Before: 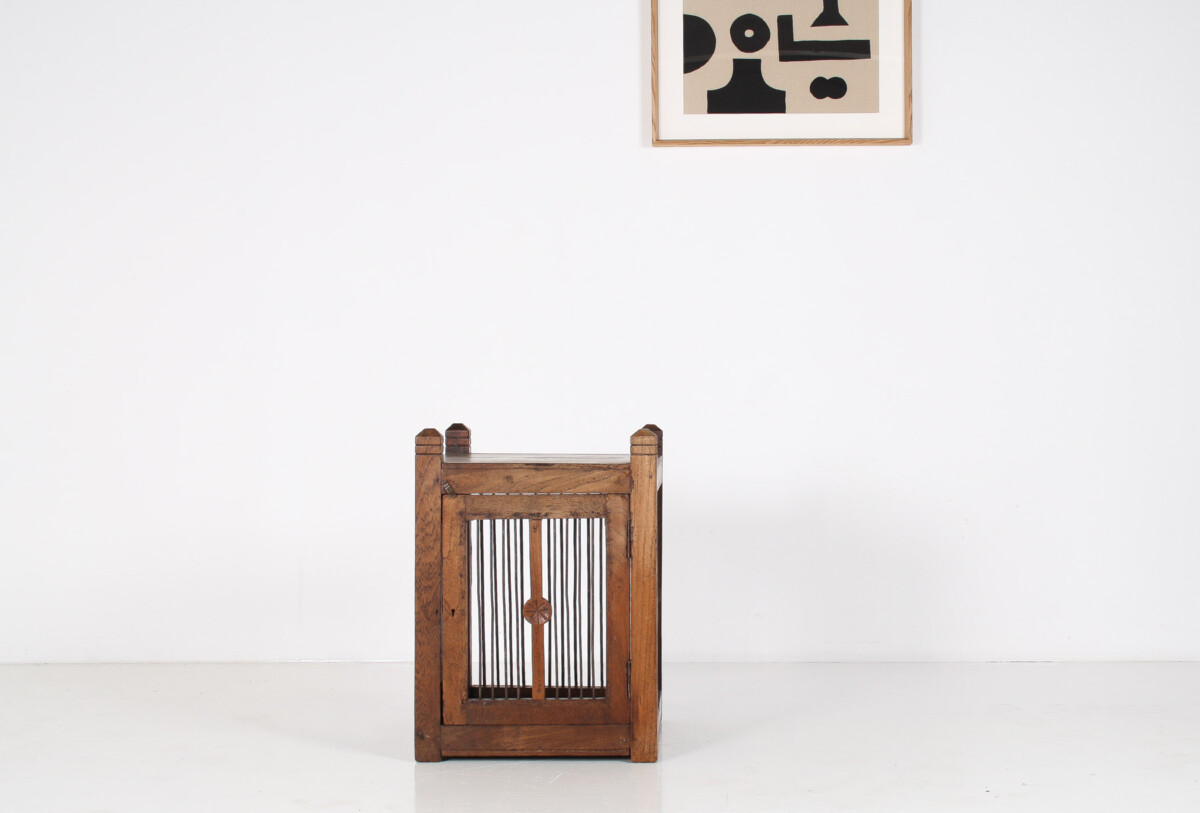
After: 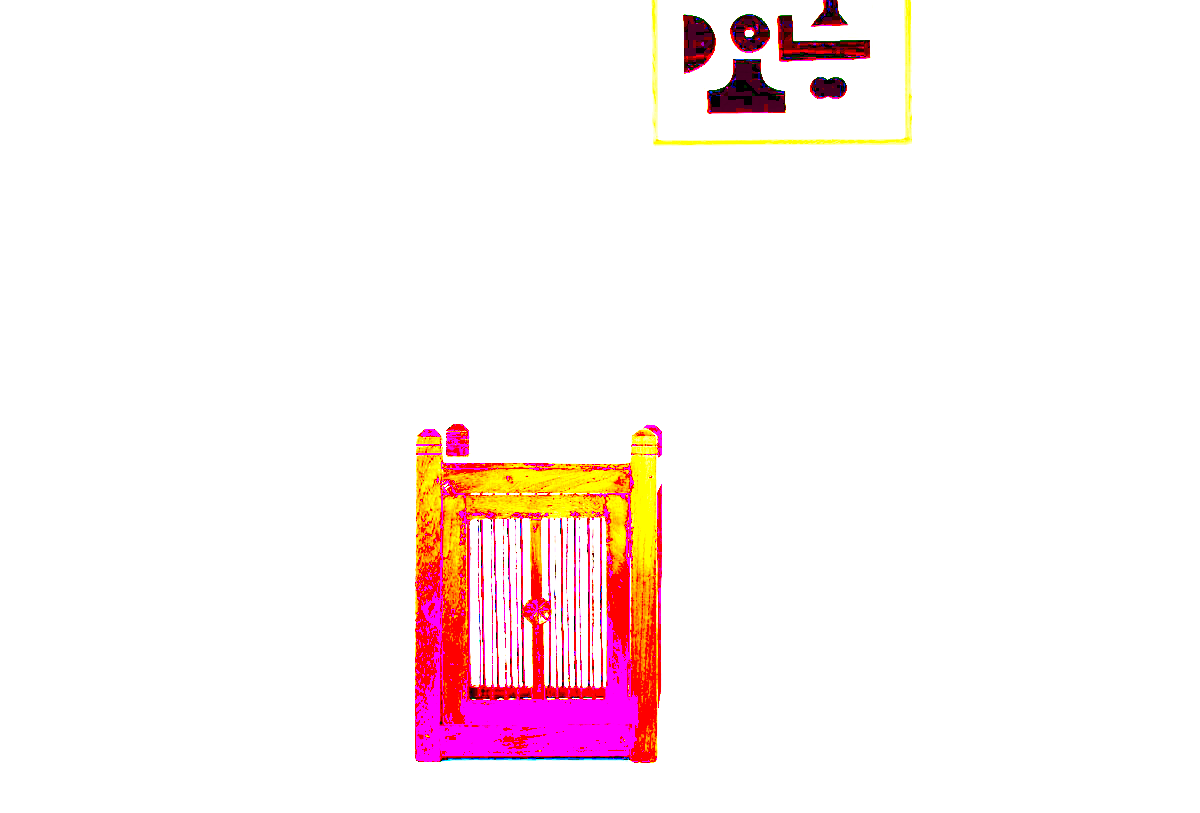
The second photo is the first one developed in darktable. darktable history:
exposure: black level correction 0.1, exposure 3 EV, compensate highlight preservation false
contrast brightness saturation: contrast 0.39, brightness 0.1
